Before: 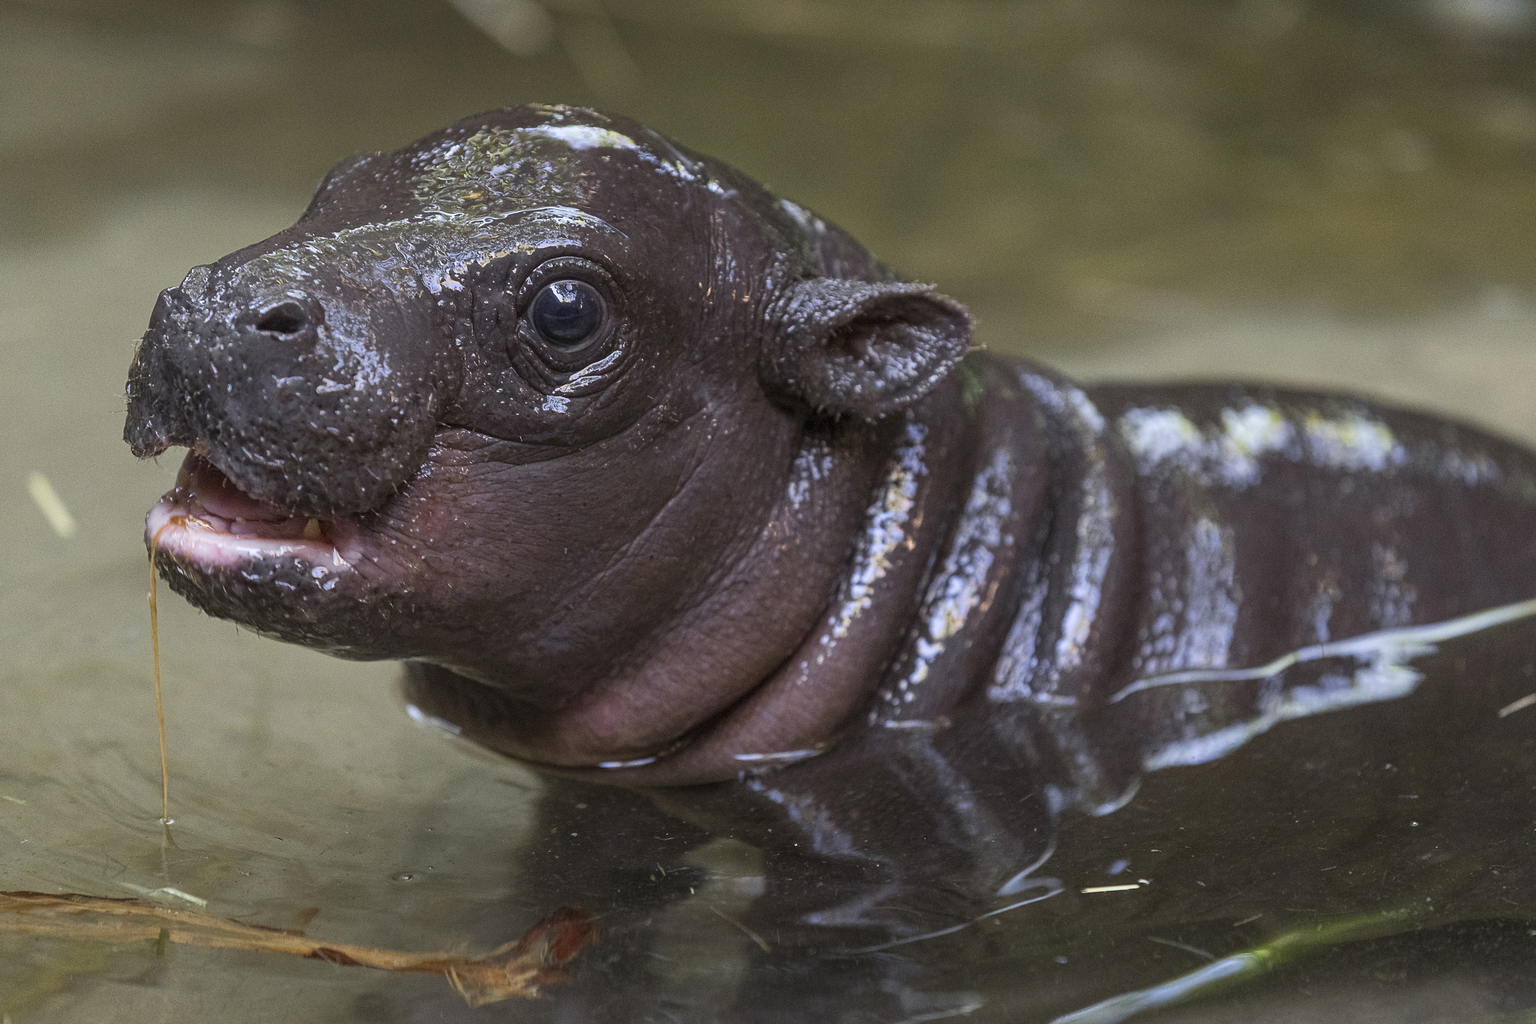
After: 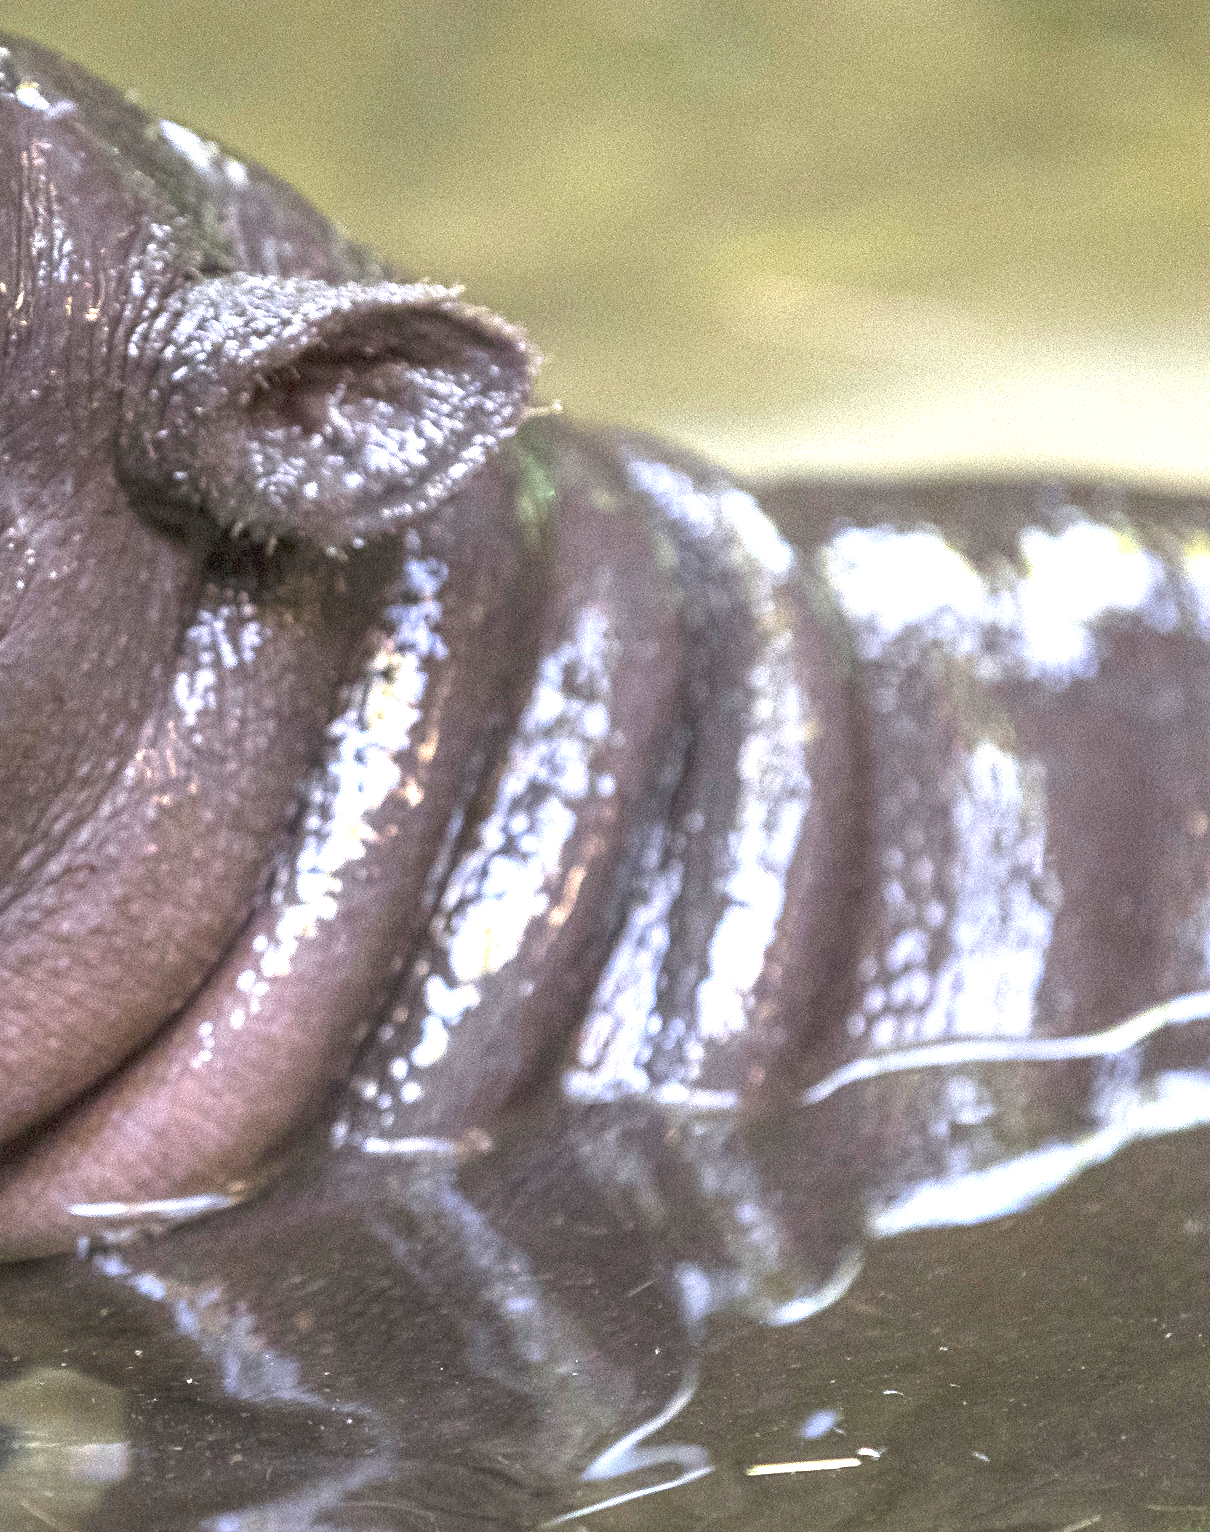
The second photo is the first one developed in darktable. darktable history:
crop: left 45.512%, top 13.493%, right 14.129%, bottom 9.891%
exposure: black level correction 0, exposure 1.885 EV, compensate highlight preservation false
